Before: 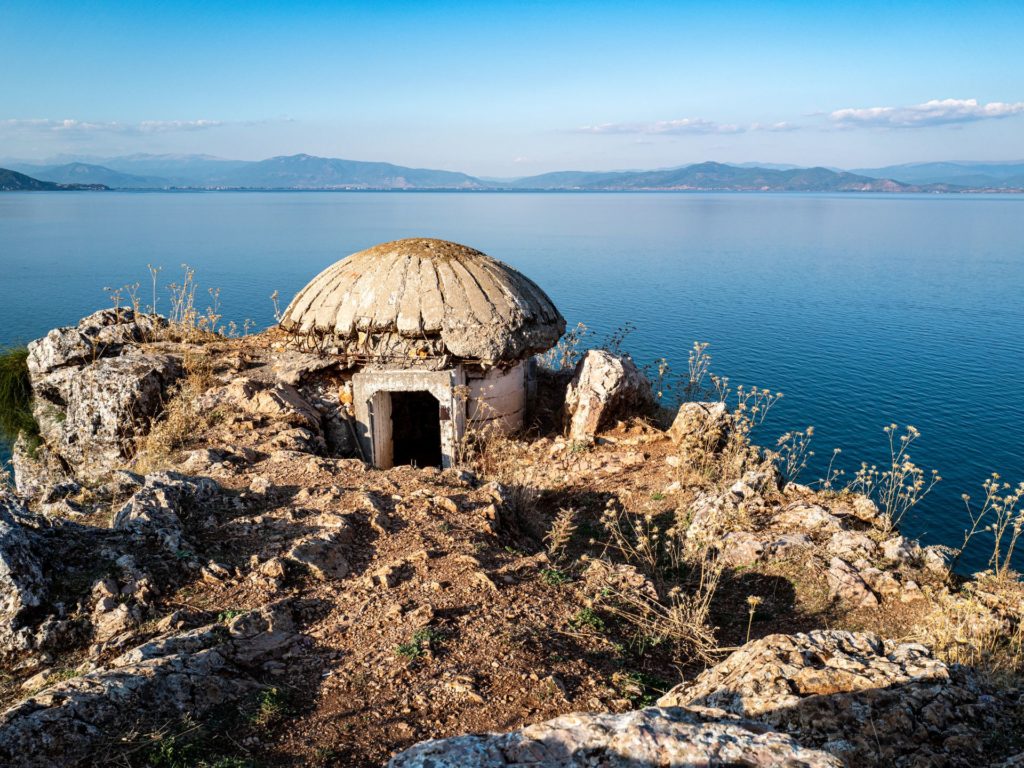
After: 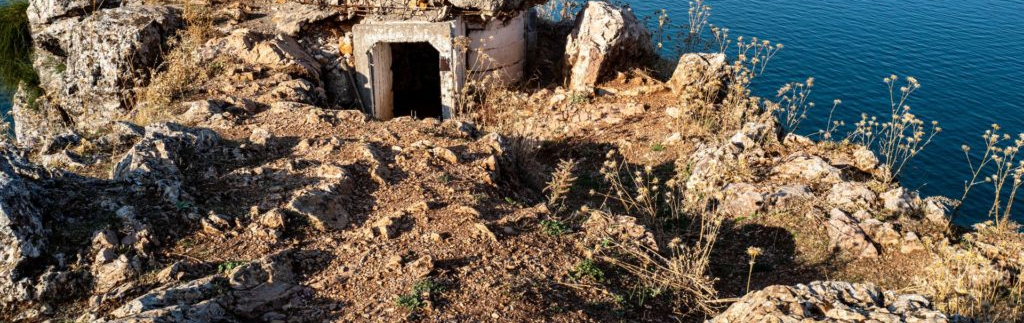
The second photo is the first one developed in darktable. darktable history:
crop: top 45.539%, bottom 12.292%
